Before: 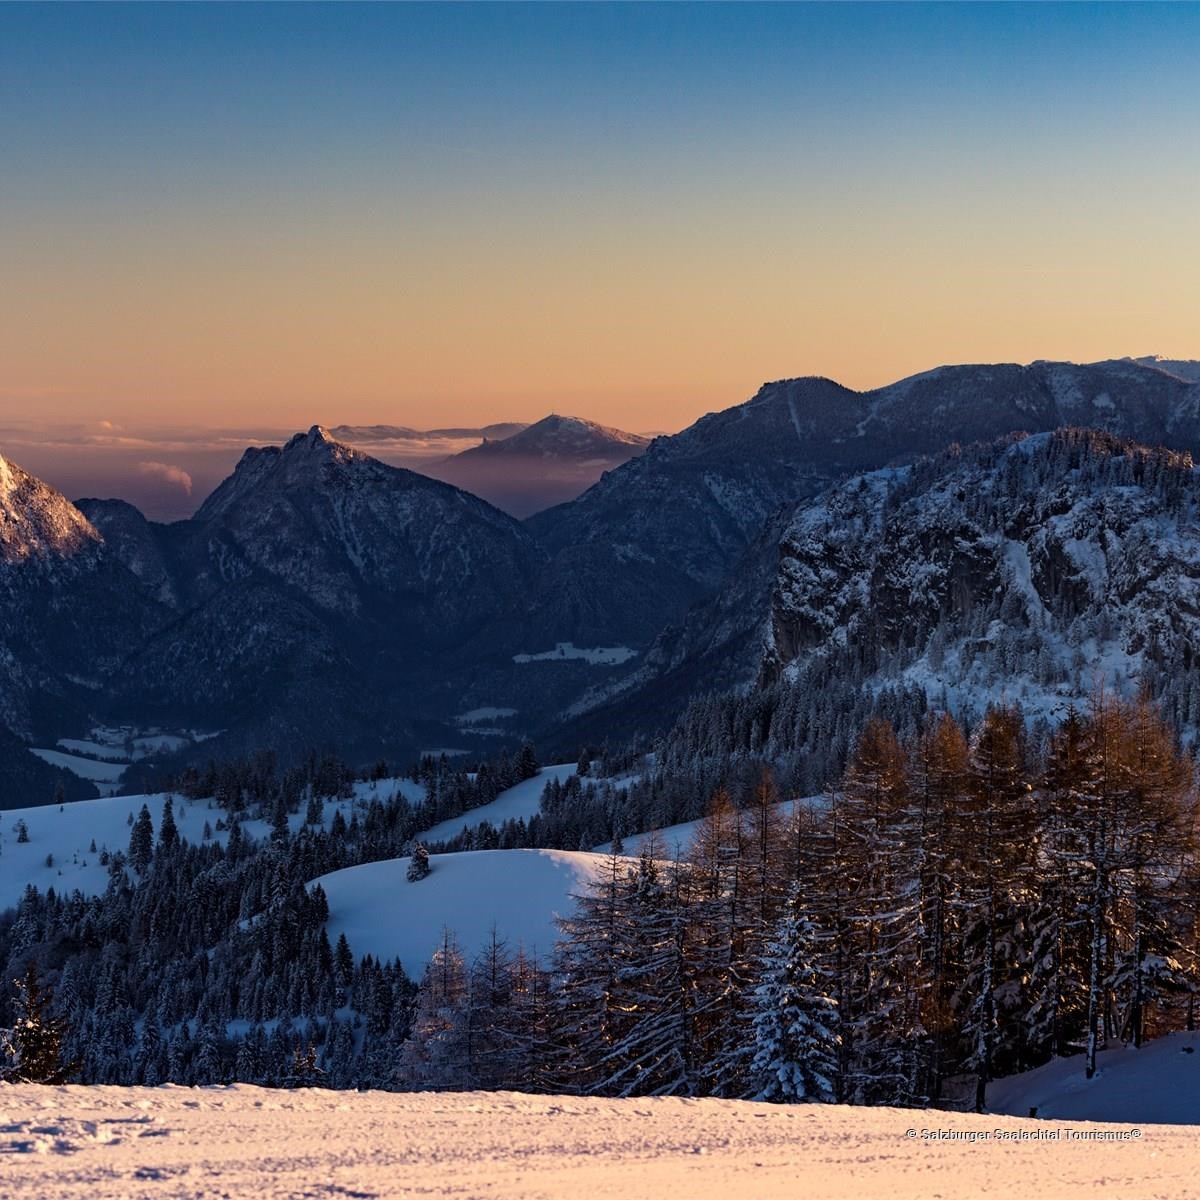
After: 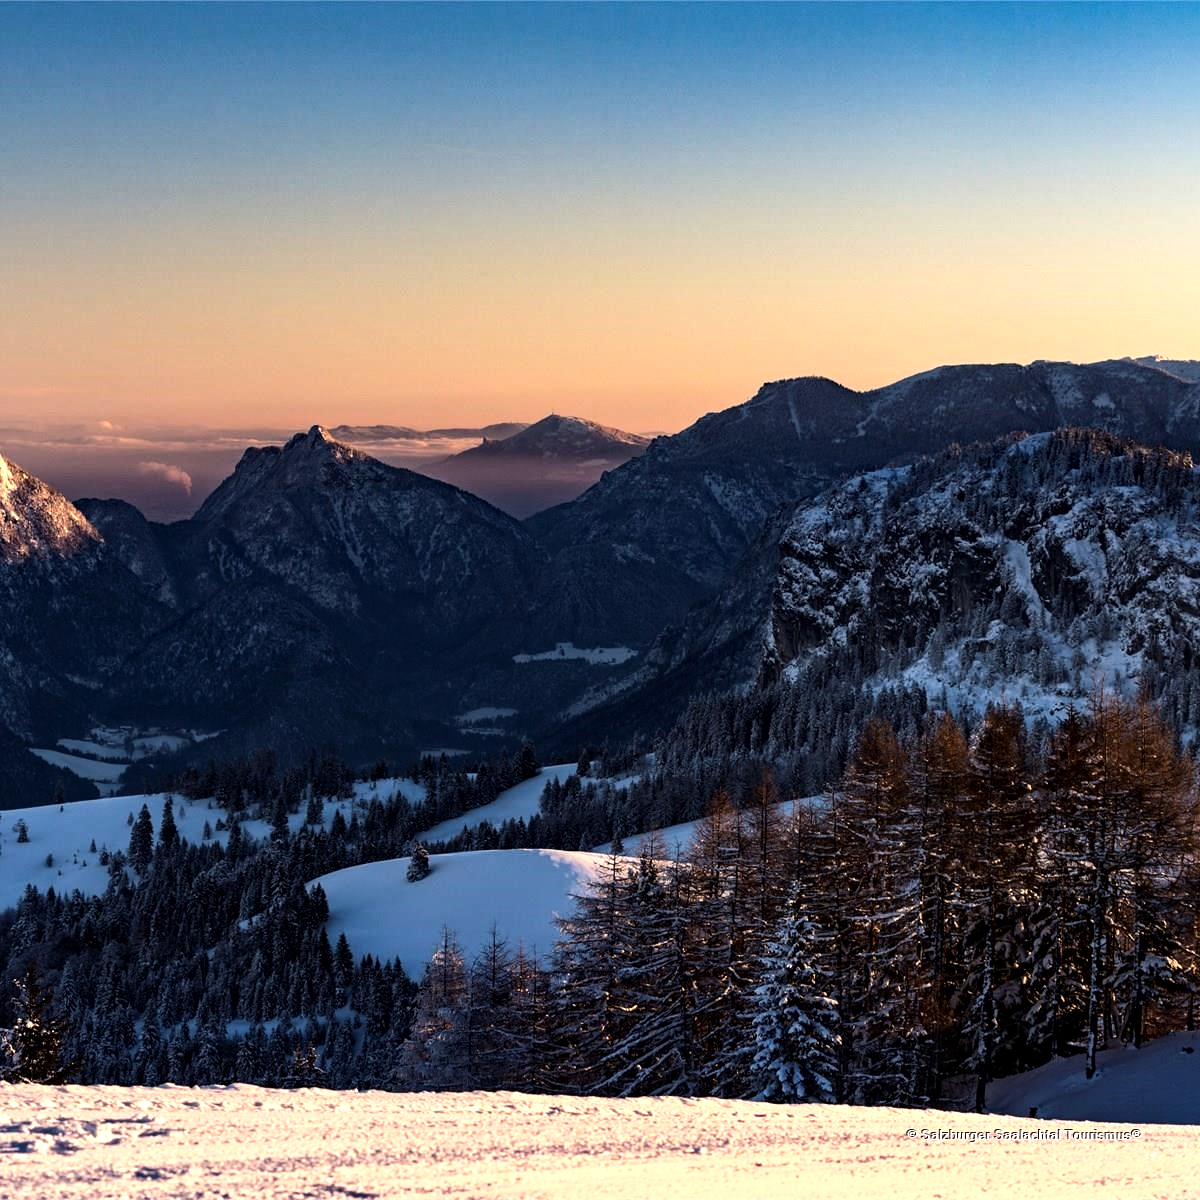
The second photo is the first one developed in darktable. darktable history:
tone equalizer: -8 EV -0.751 EV, -7 EV -0.722 EV, -6 EV -0.596 EV, -5 EV -0.38 EV, -3 EV 0.4 EV, -2 EV 0.6 EV, -1 EV 0.688 EV, +0 EV 0.721 EV, edges refinement/feathering 500, mask exposure compensation -1.57 EV, preserve details no
local contrast: mode bilateral grid, contrast 20, coarseness 49, detail 119%, midtone range 0.2
